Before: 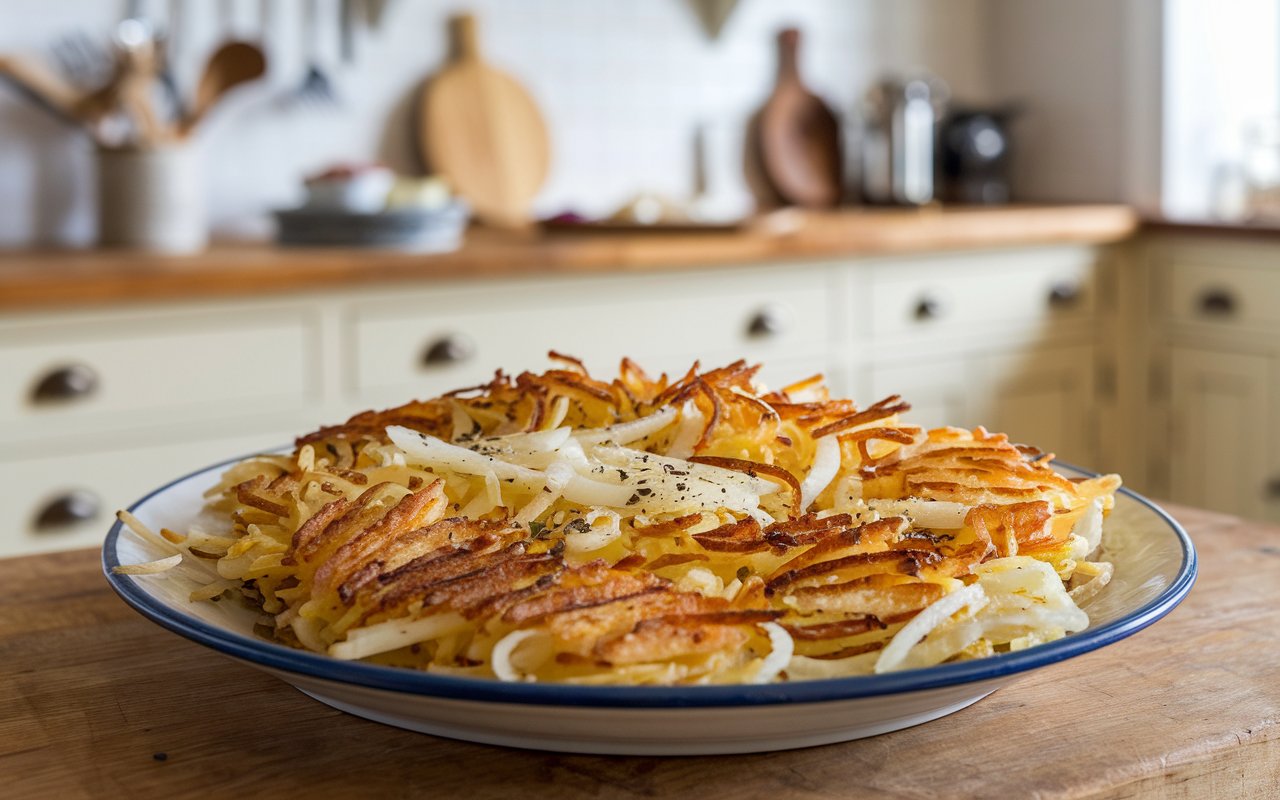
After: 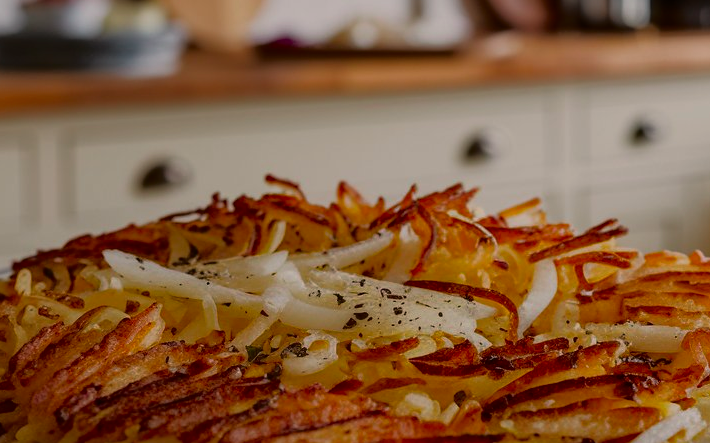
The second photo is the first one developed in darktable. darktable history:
tone curve: curves: ch0 [(0, 0.005) (0.103, 0.097) (0.18, 0.22) (0.378, 0.482) (0.504, 0.631) (0.663, 0.801) (0.834, 0.914) (1, 0.971)]; ch1 [(0, 0) (0.172, 0.123) (0.324, 0.253) (0.396, 0.388) (0.478, 0.461) (0.499, 0.498) (0.545, 0.587) (0.604, 0.692) (0.704, 0.818) (1, 1)]; ch2 [(0, 0) (0.411, 0.424) (0.496, 0.5) (0.521, 0.537) (0.555, 0.585) (0.628, 0.703) (1, 1)], color space Lab, independent channels, preserve colors none
tone equalizer: -8 EV -1.99 EV, -7 EV -1.99 EV, -6 EV -1.99 EV, -5 EV -1.99 EV, -4 EV -1.97 EV, -3 EV -1.97 EV, -2 EV -1.98 EV, -1 EV -1.63 EV, +0 EV -1.99 EV, edges refinement/feathering 500, mask exposure compensation -1.57 EV, preserve details no
crop and rotate: left 22.141%, top 22.009%, right 22.323%, bottom 22.571%
color correction: highlights a* 5.73, highlights b* 4.74
exposure: exposure -0.046 EV, compensate exposure bias true, compensate highlight preservation false
